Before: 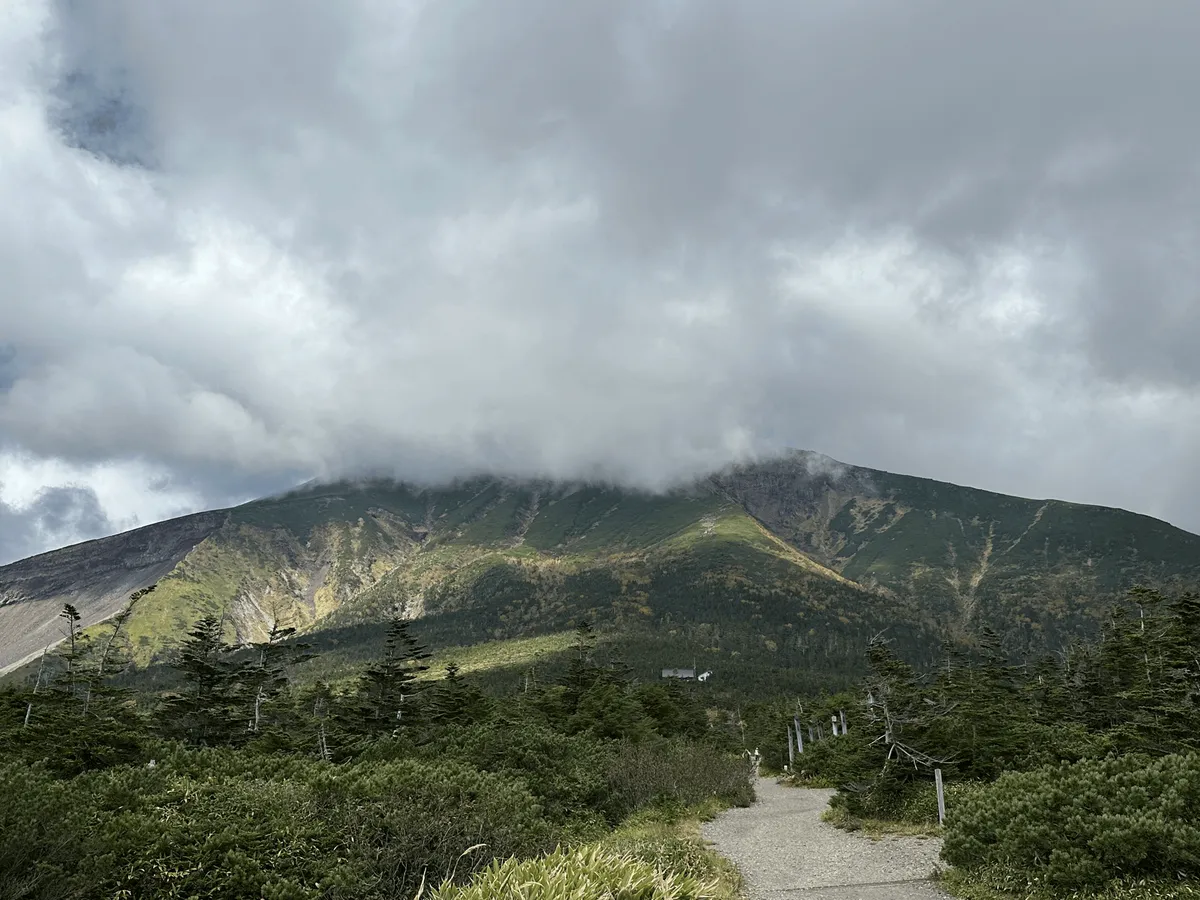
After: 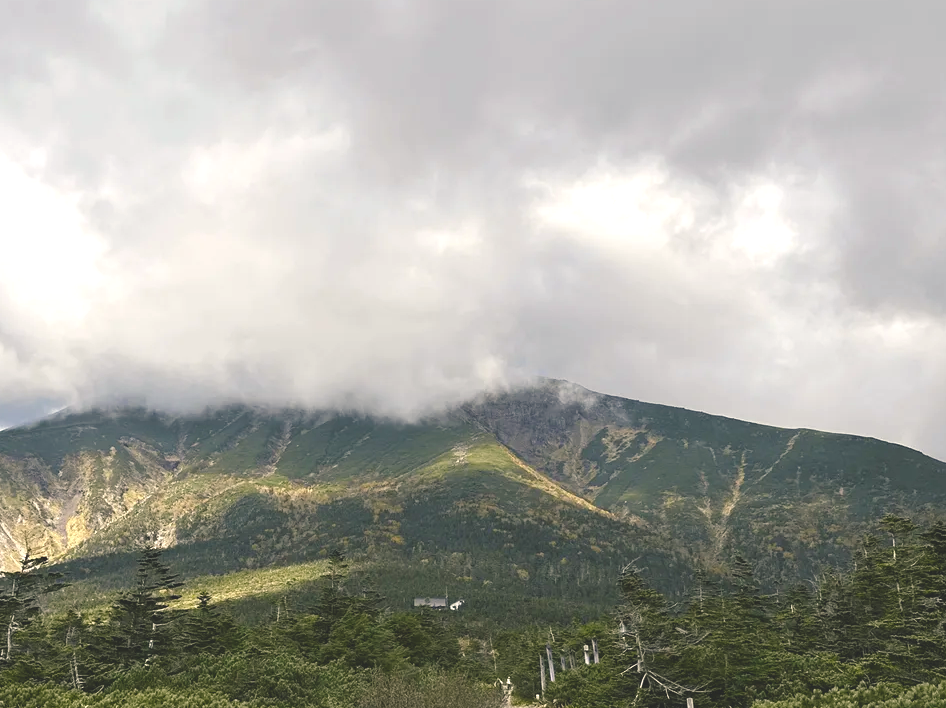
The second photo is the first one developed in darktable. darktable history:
crop and rotate: left 20.74%, top 7.912%, right 0.375%, bottom 13.378%
exposure: black level correction 0, exposure 0.6 EV, compensate highlight preservation false
color balance rgb: shadows lift › chroma 2%, shadows lift › hue 247.2°, power › chroma 0.3%, power › hue 25.2°, highlights gain › chroma 3%, highlights gain › hue 60°, global offset › luminance 2%, perceptual saturation grading › global saturation 20%, perceptual saturation grading › highlights -20%, perceptual saturation grading › shadows 30%
